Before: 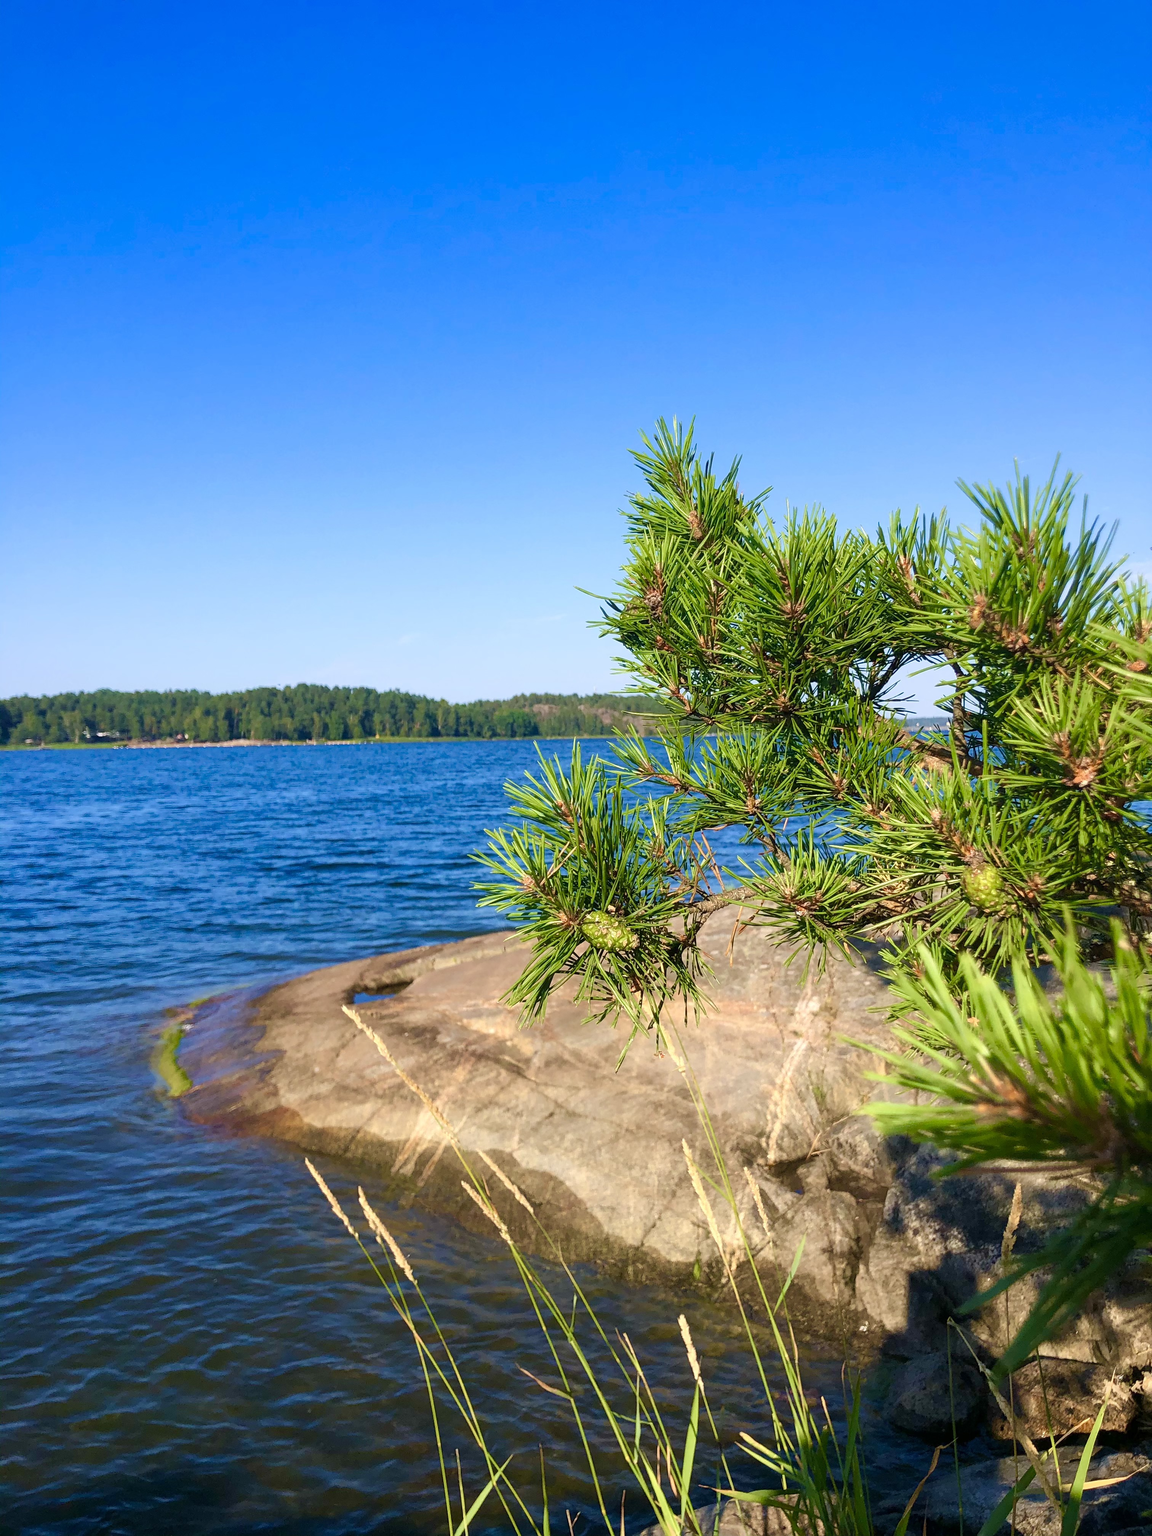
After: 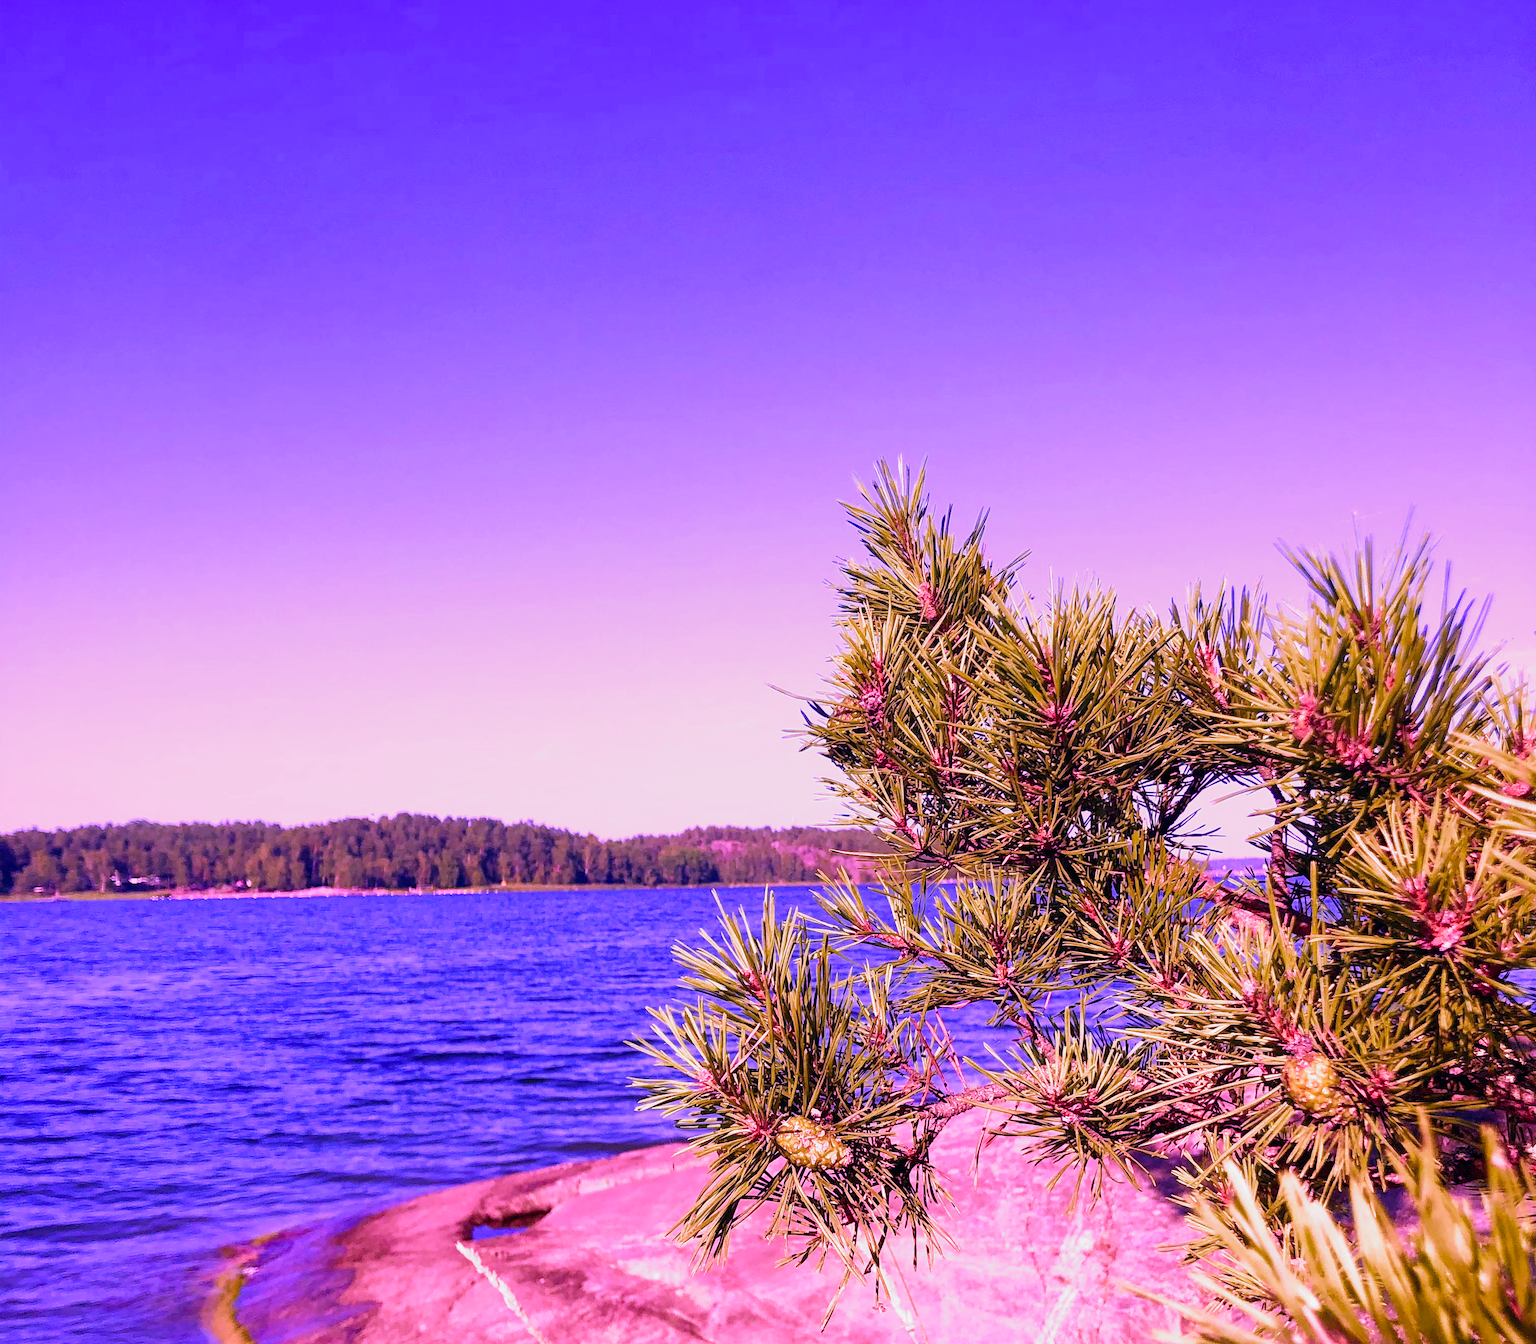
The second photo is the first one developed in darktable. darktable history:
crop and rotate: top 4.848%, bottom 29.503%
color calibration: illuminant custom, x 0.261, y 0.521, temperature 7054.11 K
color balance: lift [1.003, 0.993, 1.001, 1.007], gamma [1.018, 1.072, 0.959, 0.928], gain [0.974, 0.873, 1.031, 1.127]
filmic rgb: black relative exposure -8.2 EV, white relative exposure 2.2 EV, threshold 3 EV, hardness 7.11, latitude 75%, contrast 1.325, highlights saturation mix -2%, shadows ↔ highlights balance 30%, preserve chrominance no, color science v5 (2021), contrast in shadows safe, contrast in highlights safe, enable highlight reconstruction true
